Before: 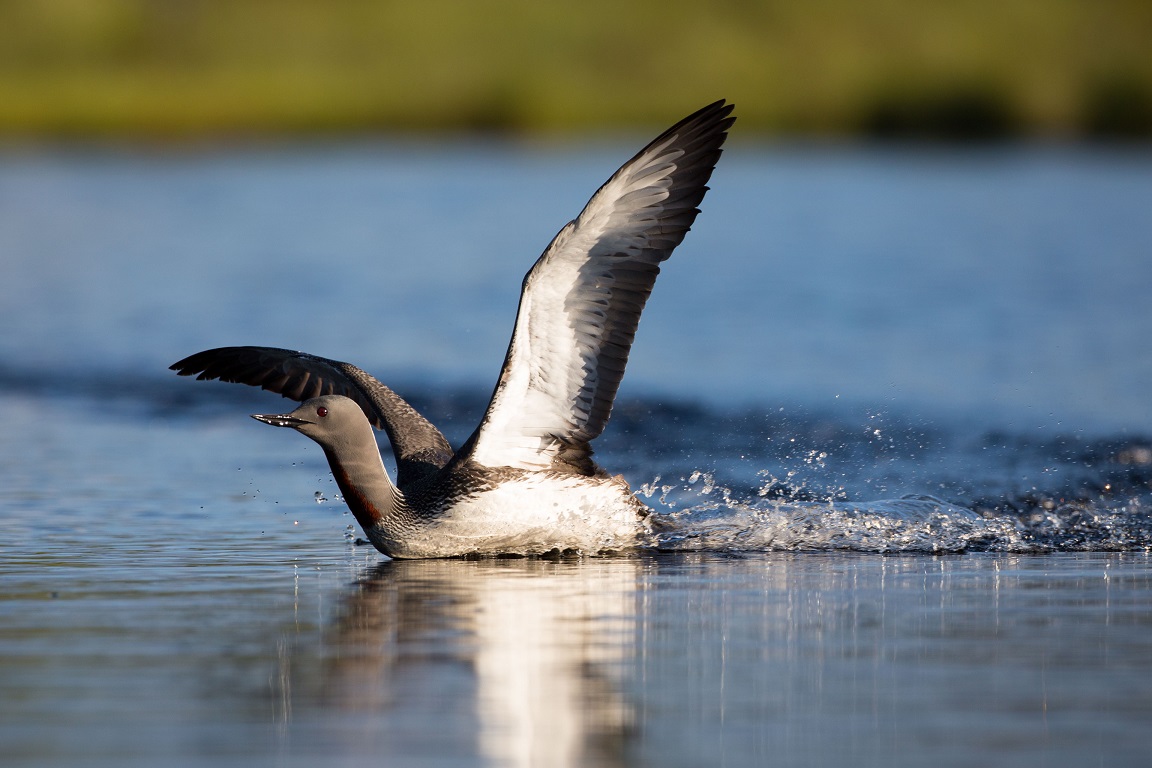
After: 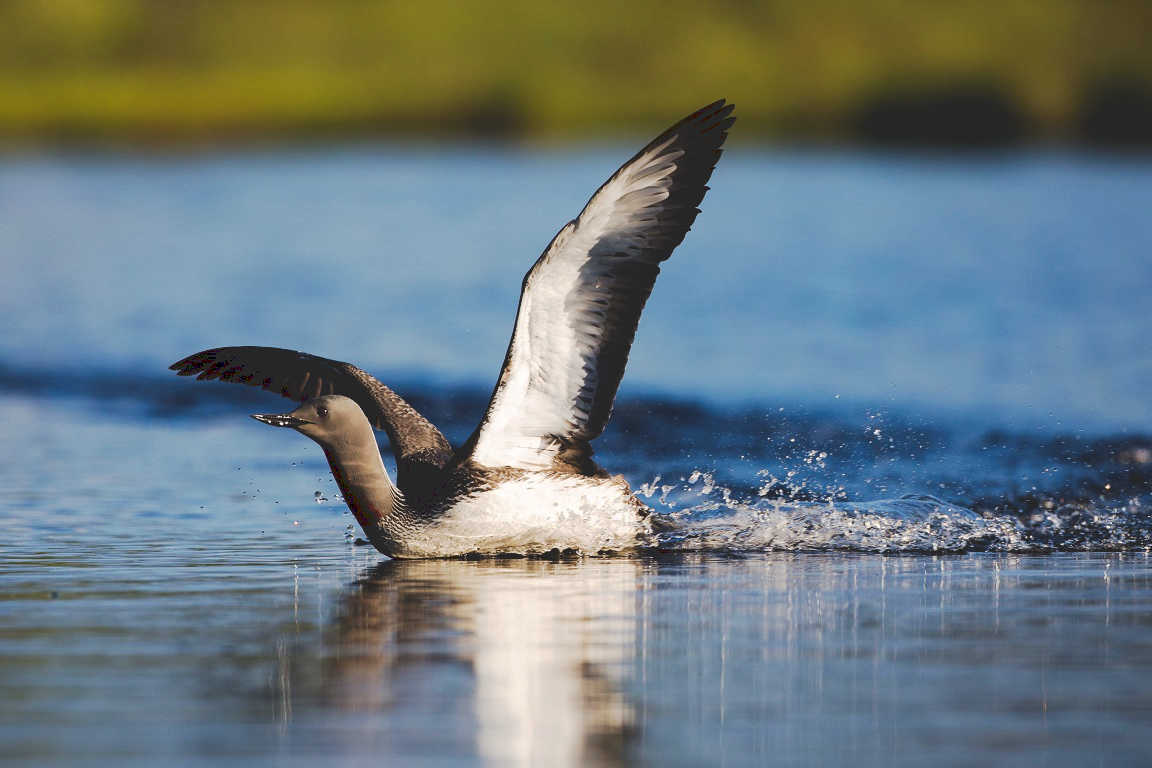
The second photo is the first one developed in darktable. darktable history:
tone curve: curves: ch0 [(0, 0) (0.003, 0.15) (0.011, 0.151) (0.025, 0.15) (0.044, 0.15) (0.069, 0.151) (0.1, 0.153) (0.136, 0.16) (0.177, 0.183) (0.224, 0.21) (0.277, 0.253) (0.335, 0.309) (0.399, 0.389) (0.468, 0.479) (0.543, 0.58) (0.623, 0.677) (0.709, 0.747) (0.801, 0.808) (0.898, 0.87) (1, 1)], preserve colors none
